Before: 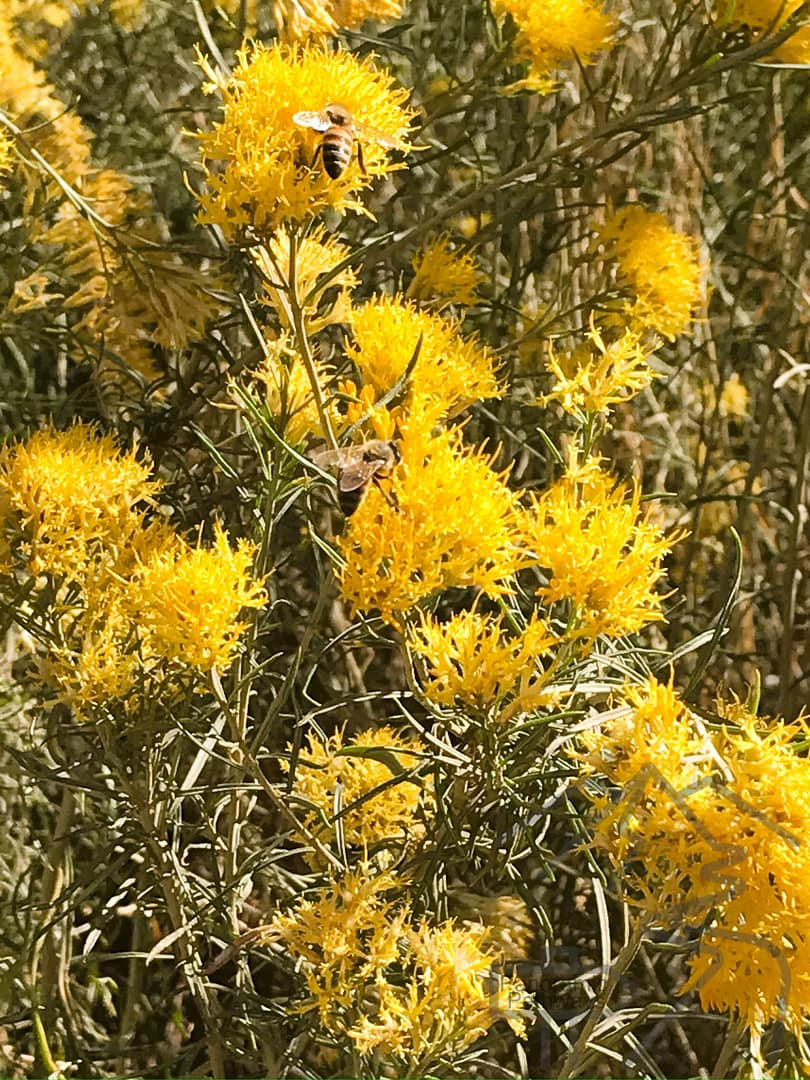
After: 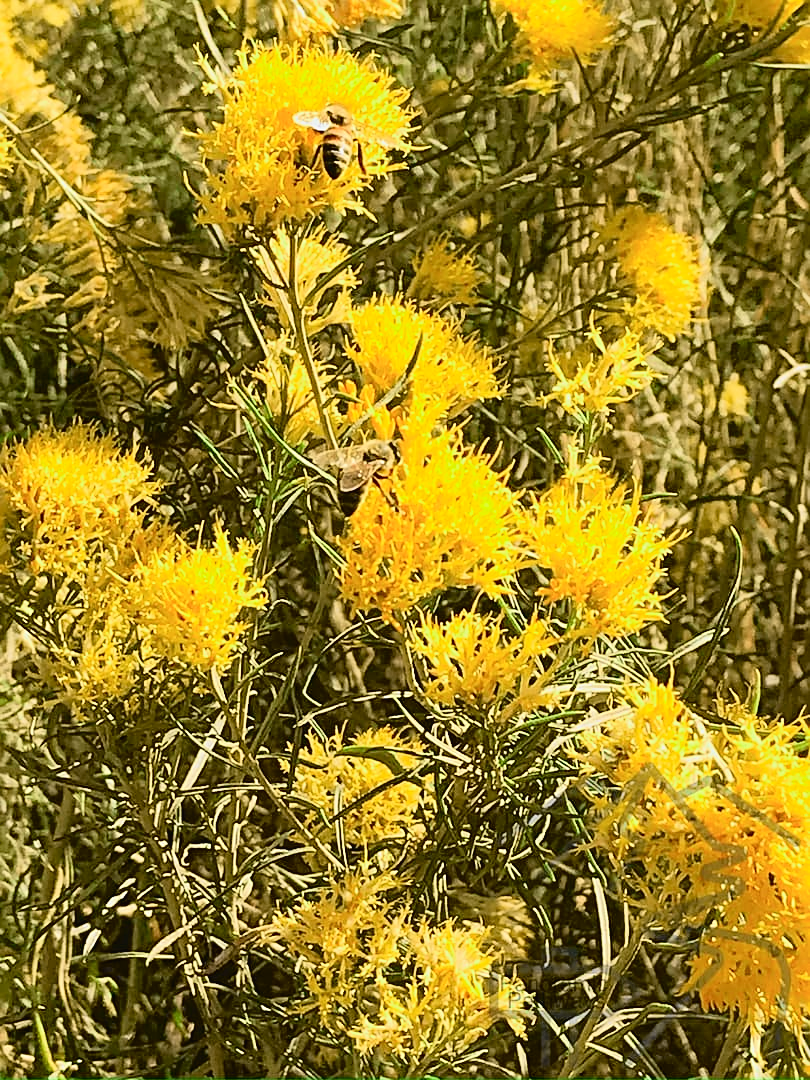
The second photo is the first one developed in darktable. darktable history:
tone curve: curves: ch0 [(0, 0.022) (0.114, 0.088) (0.282, 0.316) (0.446, 0.511) (0.613, 0.693) (0.786, 0.843) (0.999, 0.949)]; ch1 [(0, 0) (0.395, 0.343) (0.463, 0.427) (0.486, 0.474) (0.503, 0.5) (0.535, 0.522) (0.555, 0.546) (0.594, 0.614) (0.755, 0.793) (1, 1)]; ch2 [(0, 0) (0.369, 0.388) (0.449, 0.431) (0.501, 0.5) (0.528, 0.517) (0.561, 0.598) (0.697, 0.721) (1, 1)], color space Lab, independent channels, preserve colors none
sharpen: on, module defaults
